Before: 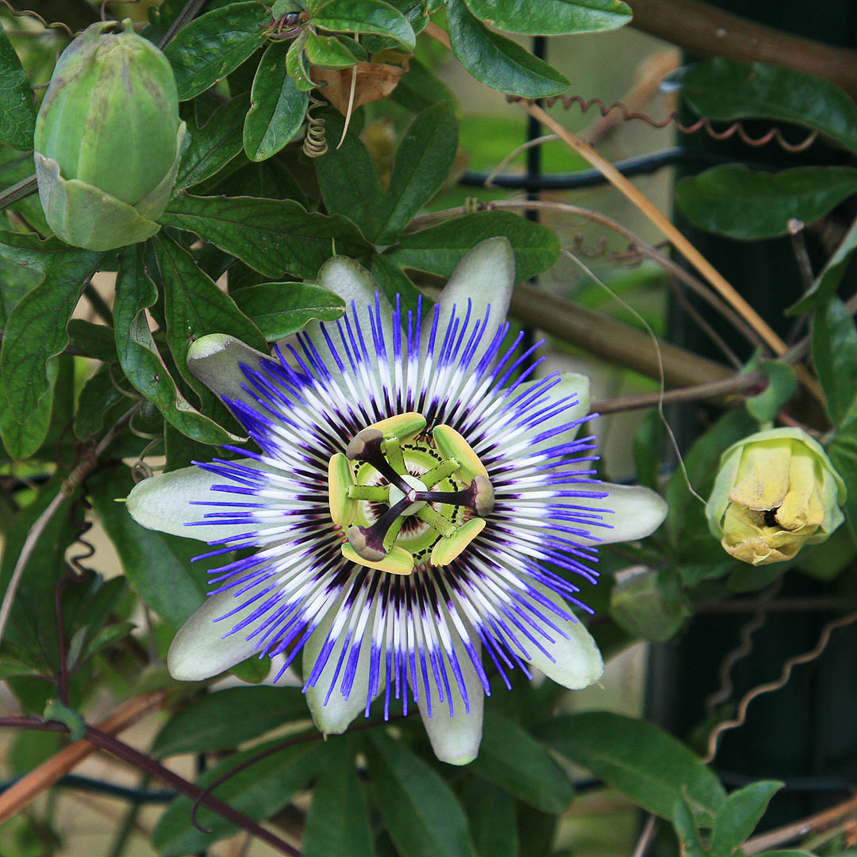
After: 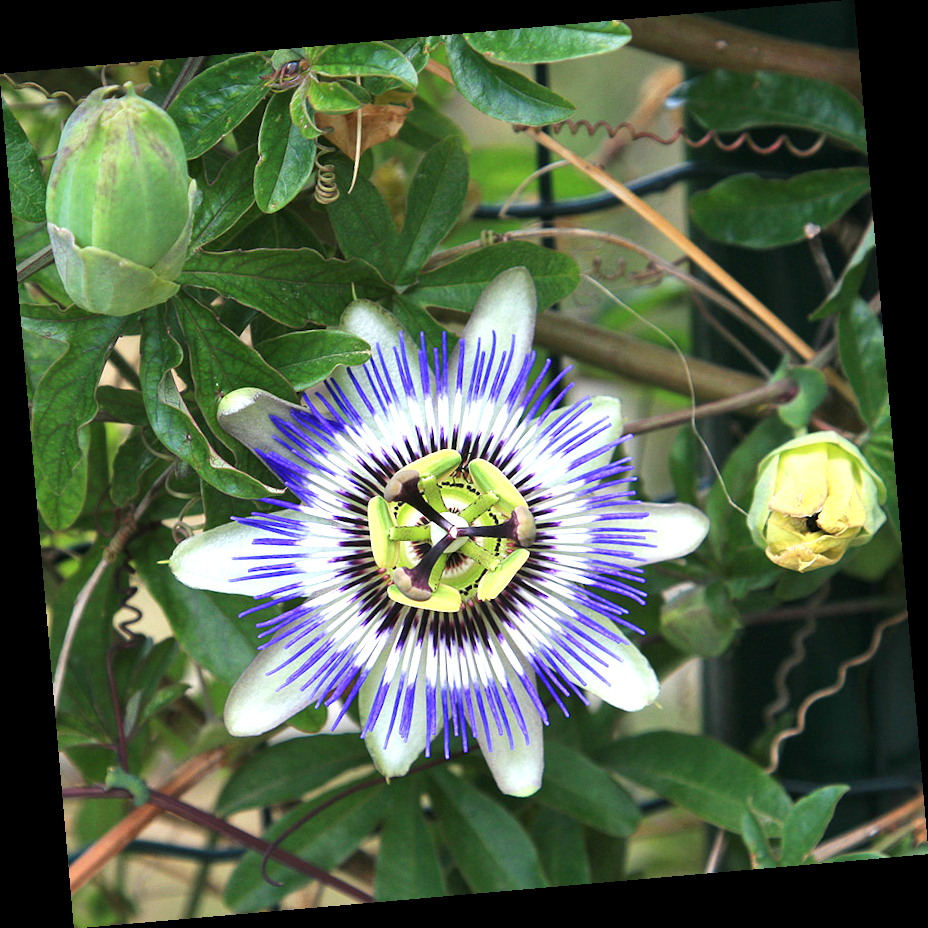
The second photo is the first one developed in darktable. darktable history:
exposure: exposure 0.781 EV, compensate highlight preservation false
rotate and perspective: rotation -4.98°, automatic cropping off
